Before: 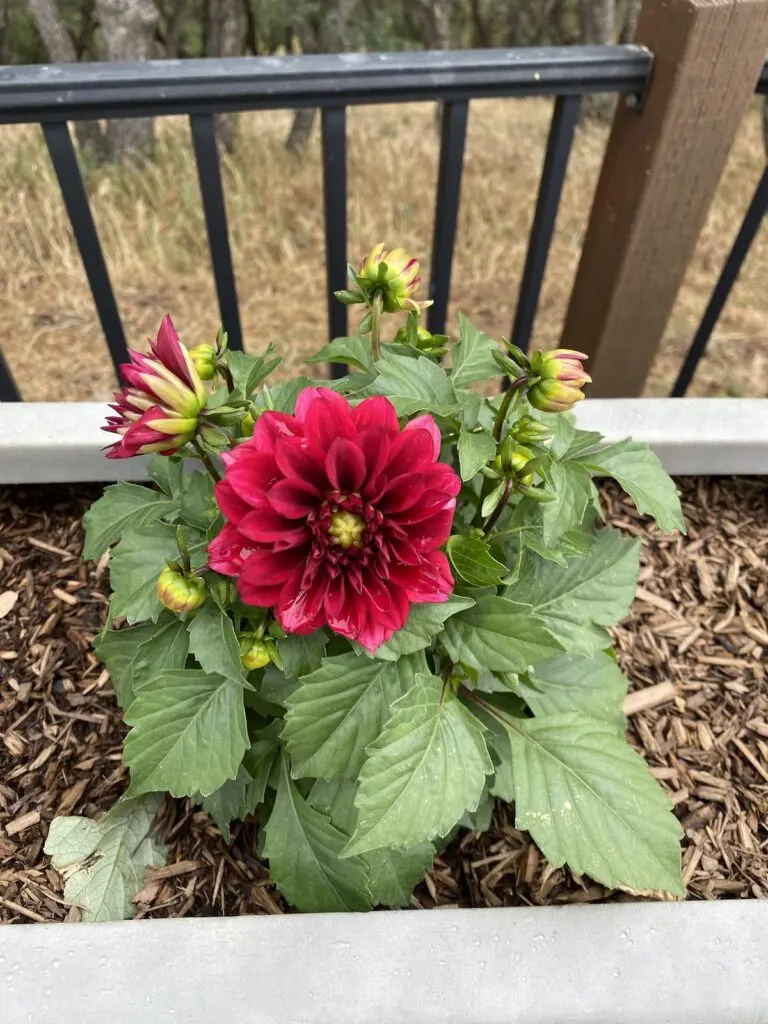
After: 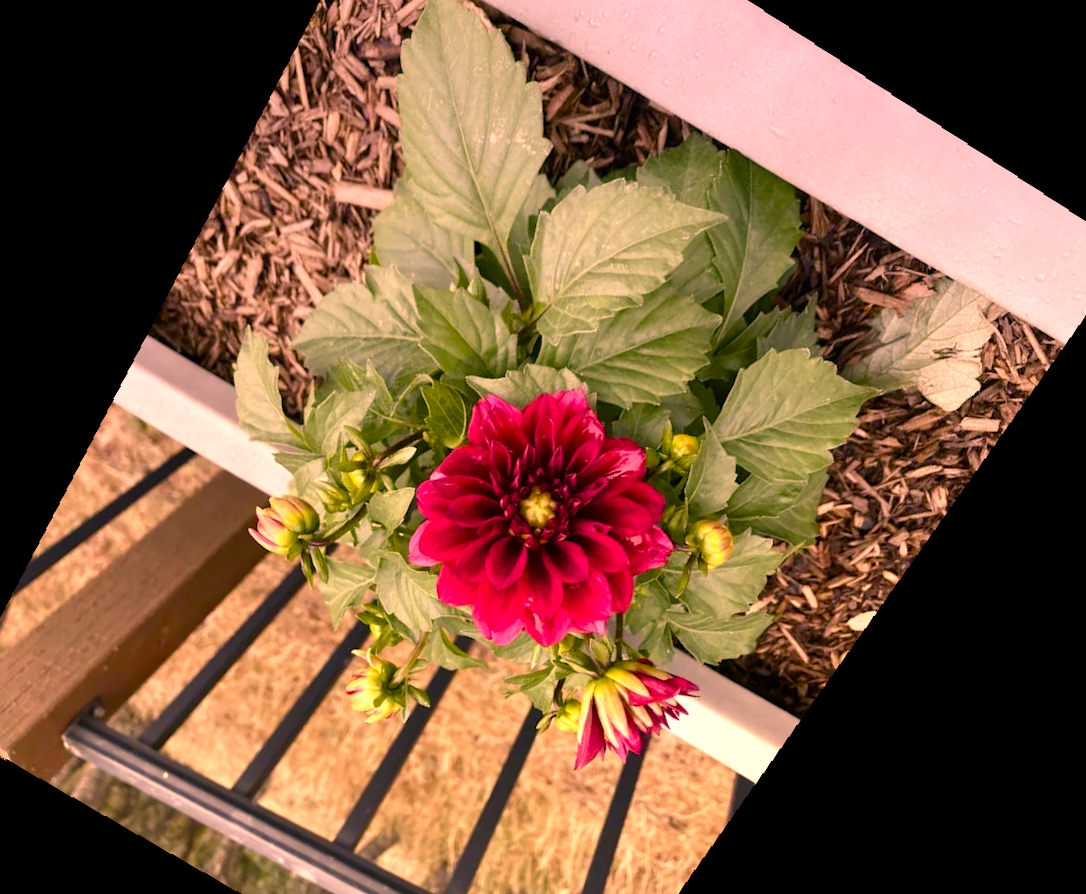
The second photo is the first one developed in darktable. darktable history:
crop and rotate: angle 148.68°, left 9.111%, top 15.603%, right 4.588%, bottom 17.041%
graduated density: hue 238.83°, saturation 50%
color correction: highlights a* 40, highlights b* 40, saturation 0.69
color balance rgb: perceptual saturation grading › global saturation 20%, perceptual saturation grading › highlights -25%, perceptual saturation grading › shadows 50%
exposure: exposure 0.6 EV, compensate highlight preservation false
rotate and perspective: rotation 0.128°, lens shift (vertical) -0.181, lens shift (horizontal) -0.044, shear 0.001, automatic cropping off
contrast brightness saturation: contrast 0.04, saturation 0.07
